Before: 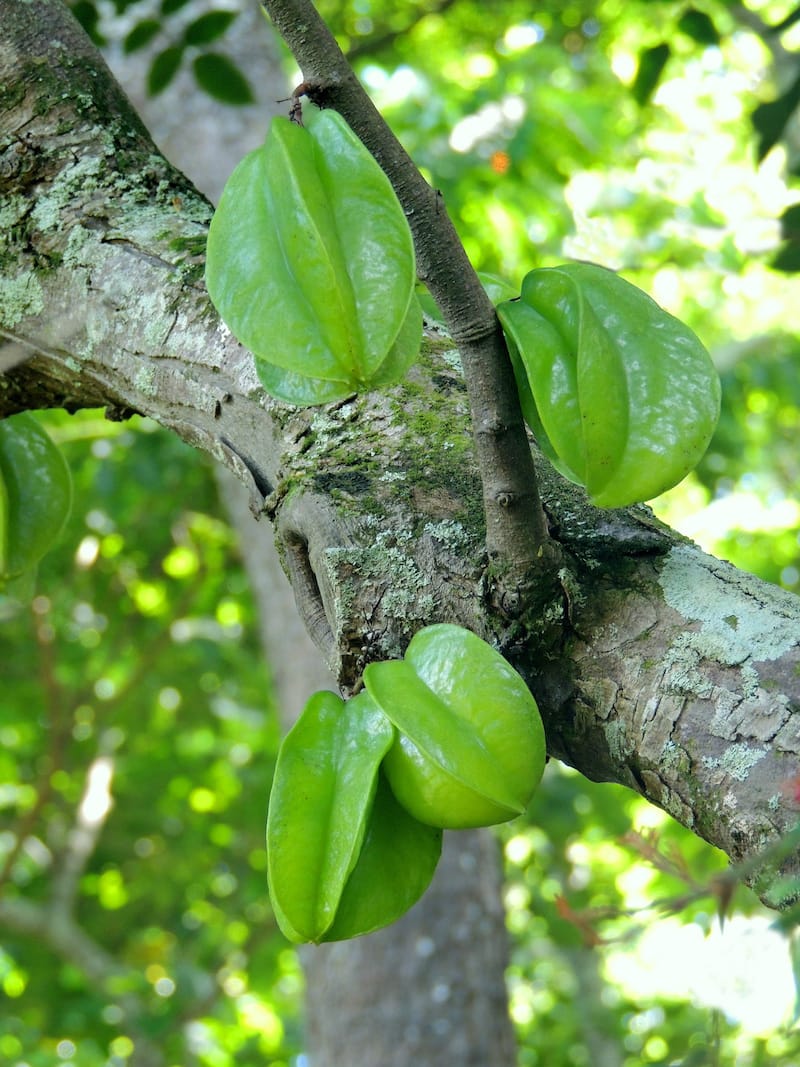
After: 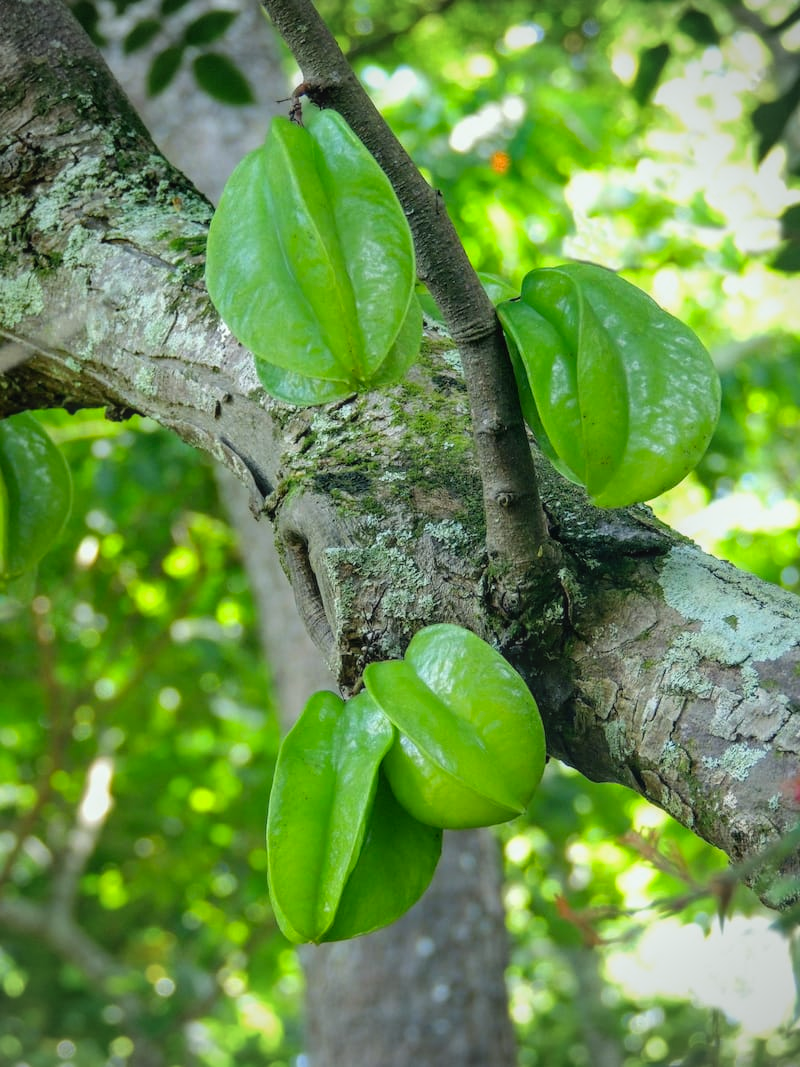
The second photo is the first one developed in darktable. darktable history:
lowpass: radius 0.1, contrast 0.85, saturation 1.1, unbound 0
local contrast: detail 130%
vignetting: unbound false
